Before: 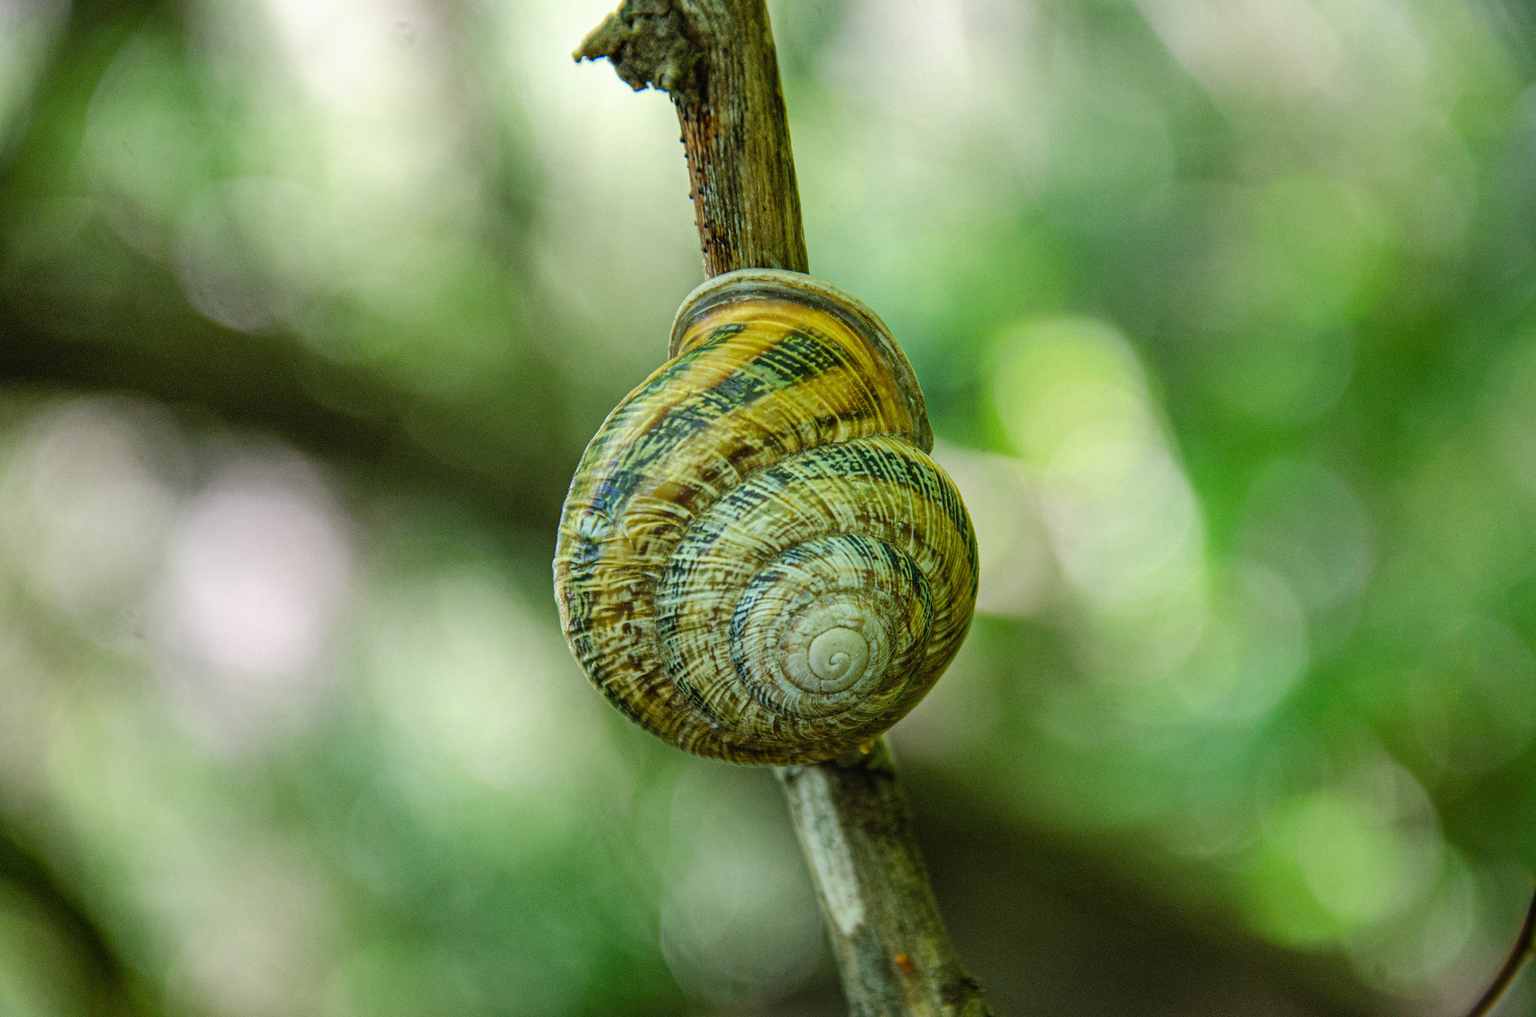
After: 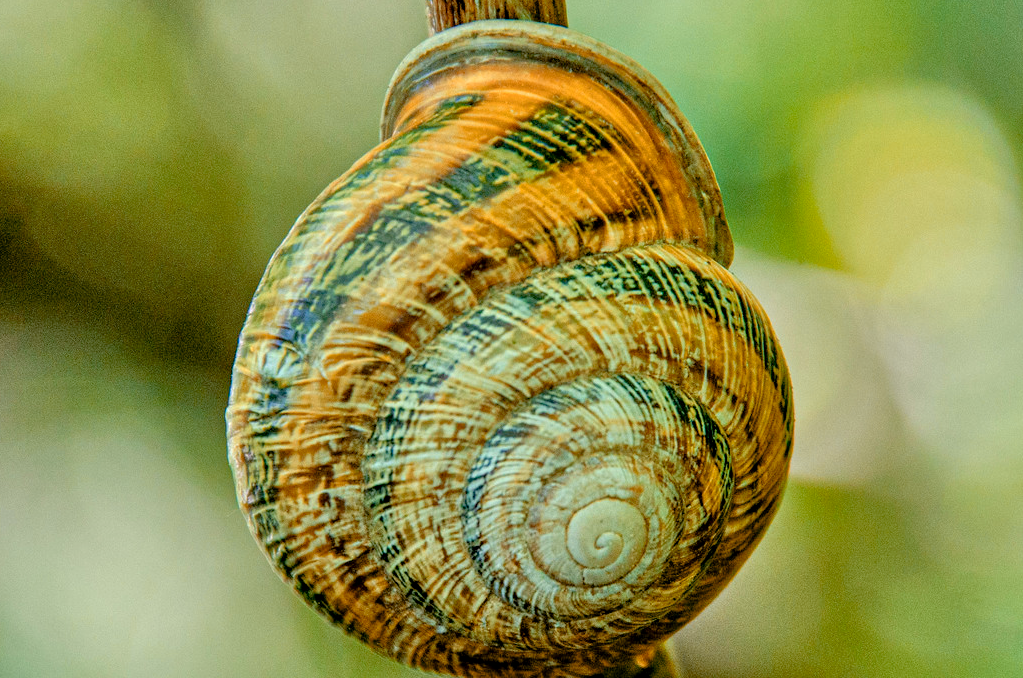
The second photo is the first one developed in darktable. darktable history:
tone equalizer: -7 EV 0.15 EV, -6 EV 0.6 EV, -5 EV 1.15 EV, -4 EV 1.33 EV, -3 EV 1.15 EV, -2 EV 0.6 EV, -1 EV 0.15 EV, mask exposure compensation -0.5 EV
exposure: black level correction 0.011, exposure -0.478 EV, compensate highlight preservation false
color zones: curves: ch2 [(0, 0.5) (0.143, 0.5) (0.286, 0.416) (0.429, 0.5) (0.571, 0.5) (0.714, 0.5) (0.857, 0.5) (1, 0.5)]
crop: left 25%, top 25%, right 25%, bottom 25%
